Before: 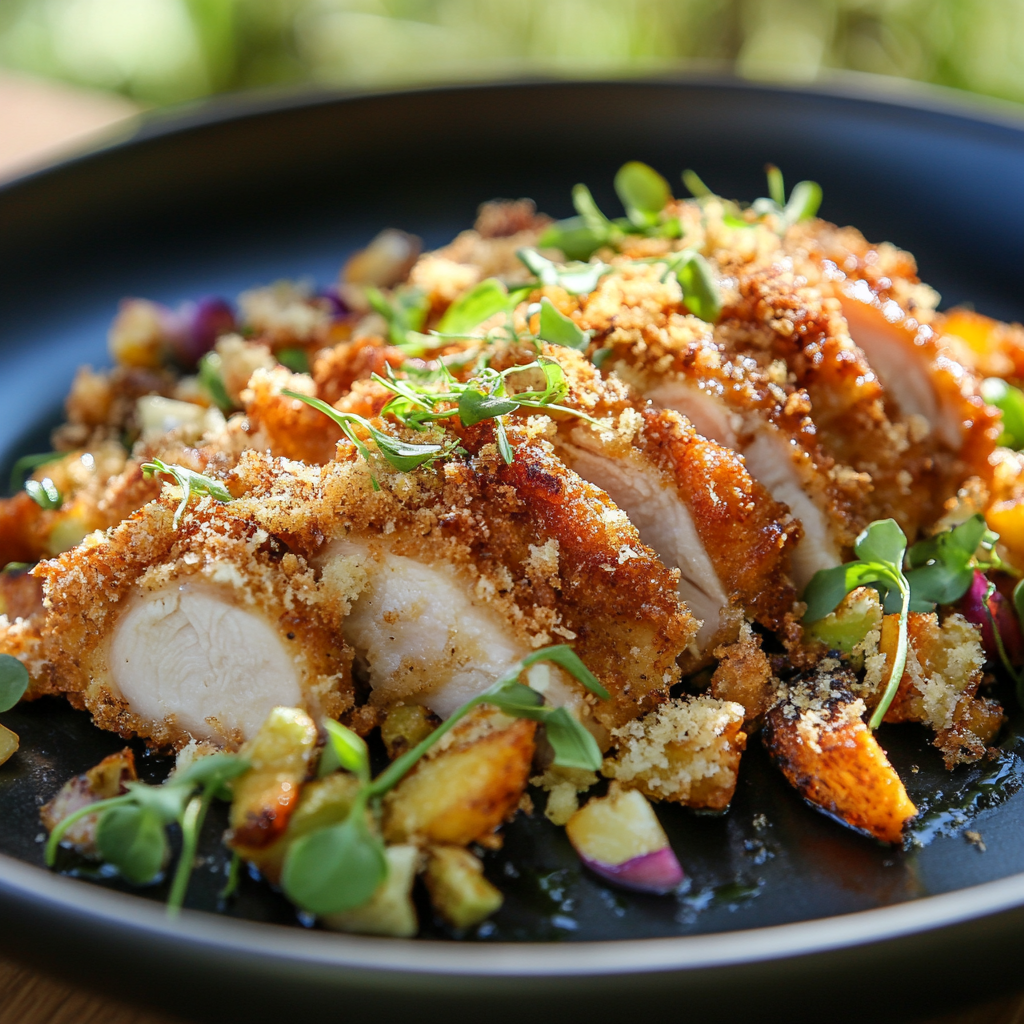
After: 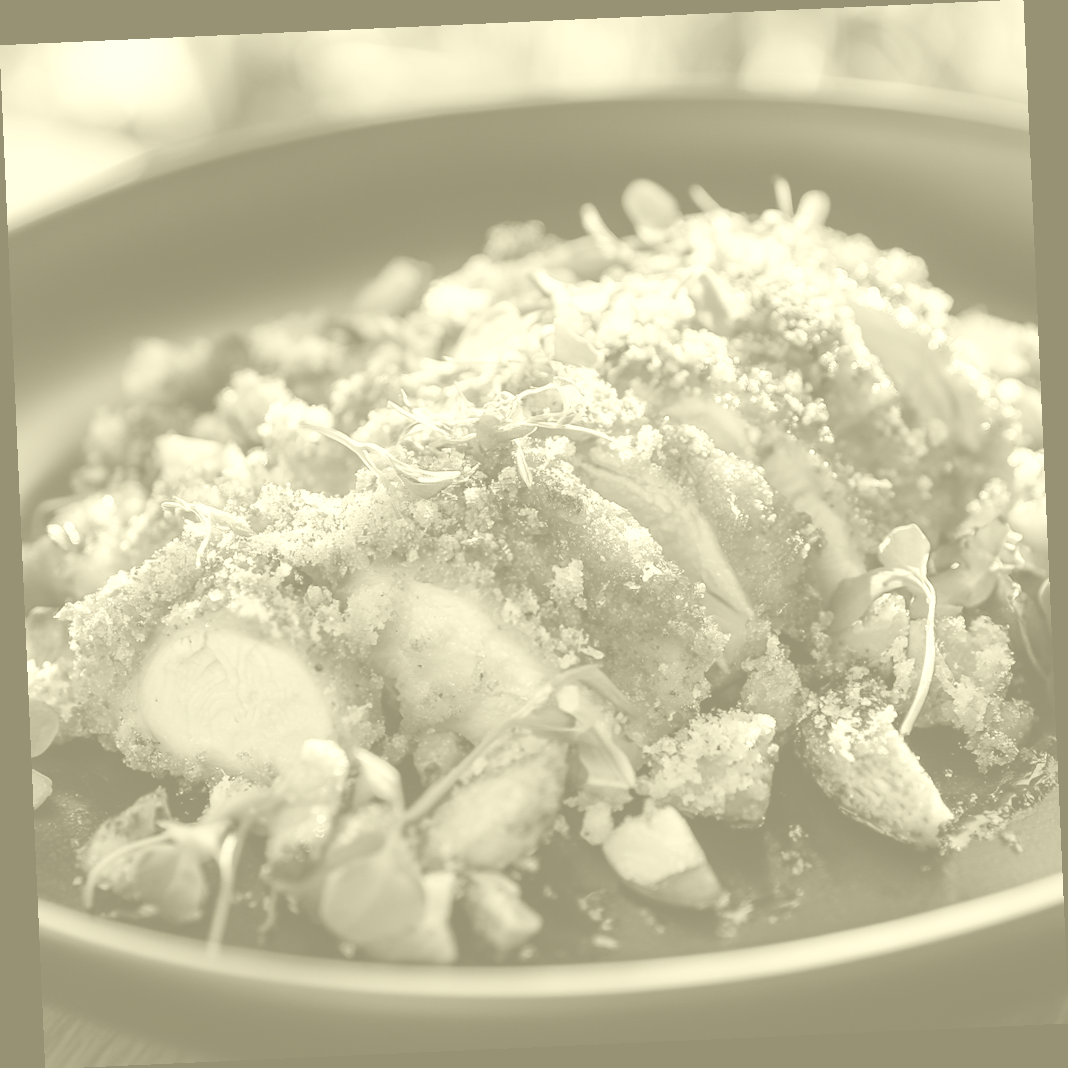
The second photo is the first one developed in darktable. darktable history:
contrast brightness saturation: contrast 0.05
rotate and perspective: rotation -2.56°, automatic cropping off
colorize: hue 43.2°, saturation 40%, version 1
color balance: lift [1.006, 0.985, 1.002, 1.015], gamma [1, 0.953, 1.008, 1.047], gain [1.076, 1.13, 1.004, 0.87]
